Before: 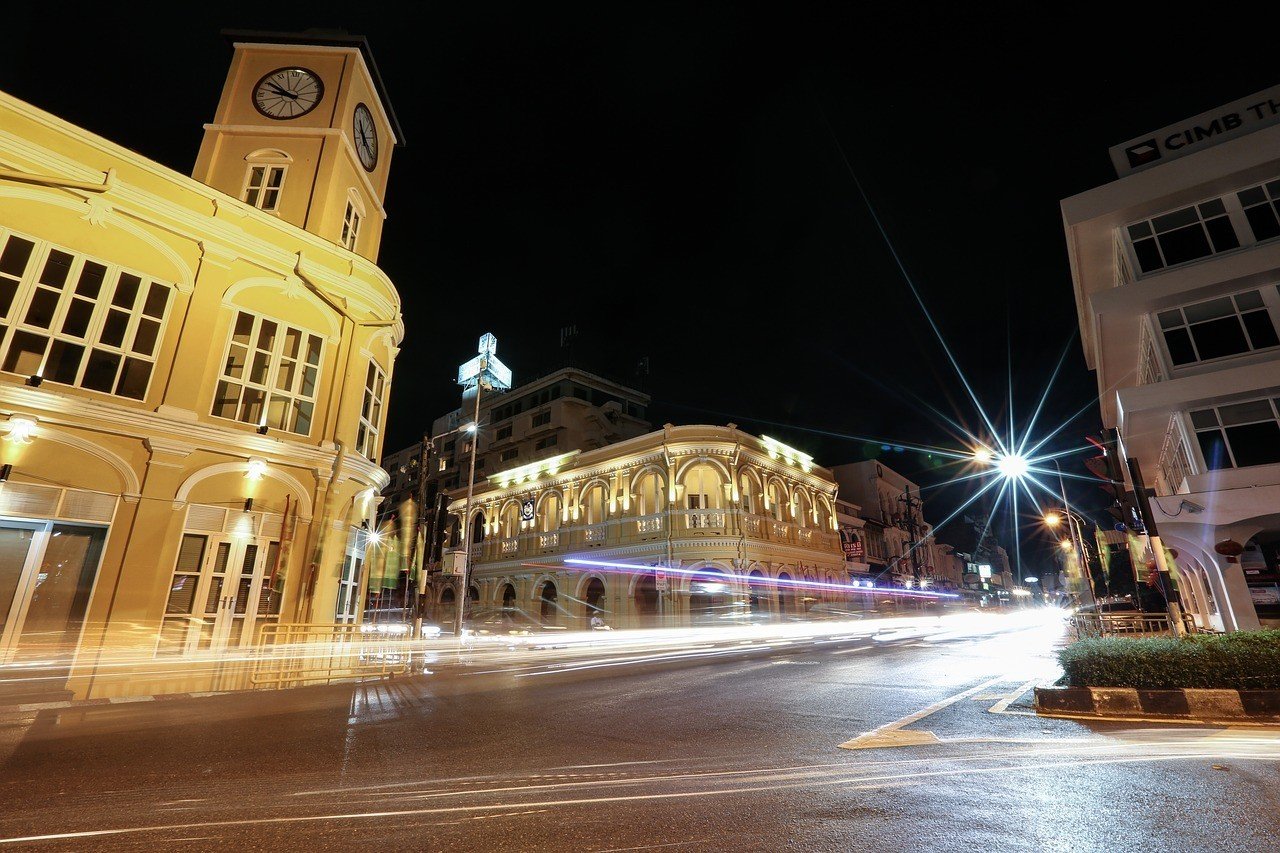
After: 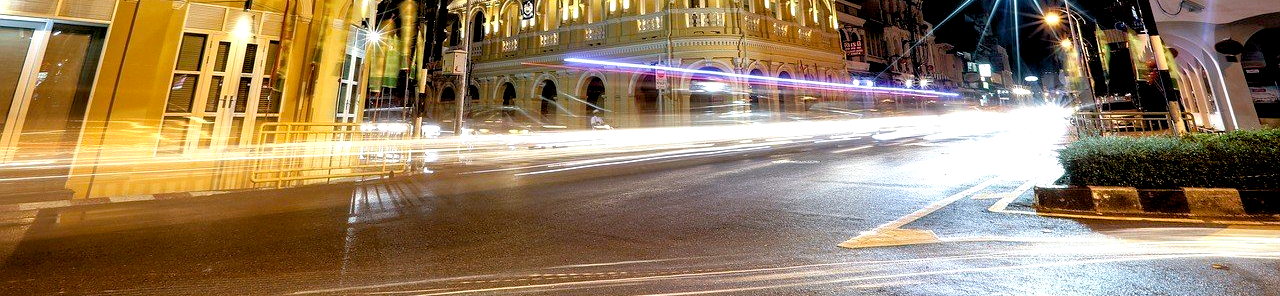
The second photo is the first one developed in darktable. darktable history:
crop and rotate: top 58.822%, bottom 6.435%
tone equalizer: -8 EV -0.398 EV, -7 EV -0.37 EV, -6 EV -0.332 EV, -5 EV -0.253 EV, -3 EV 0.239 EV, -2 EV 0.357 EV, -1 EV 0.409 EV, +0 EV 0.427 EV
color balance rgb: shadows lift › luminance -8.031%, shadows lift › chroma 2.168%, shadows lift › hue 167.79°, global offset › luminance -1.422%, perceptual saturation grading › global saturation 19.457%
